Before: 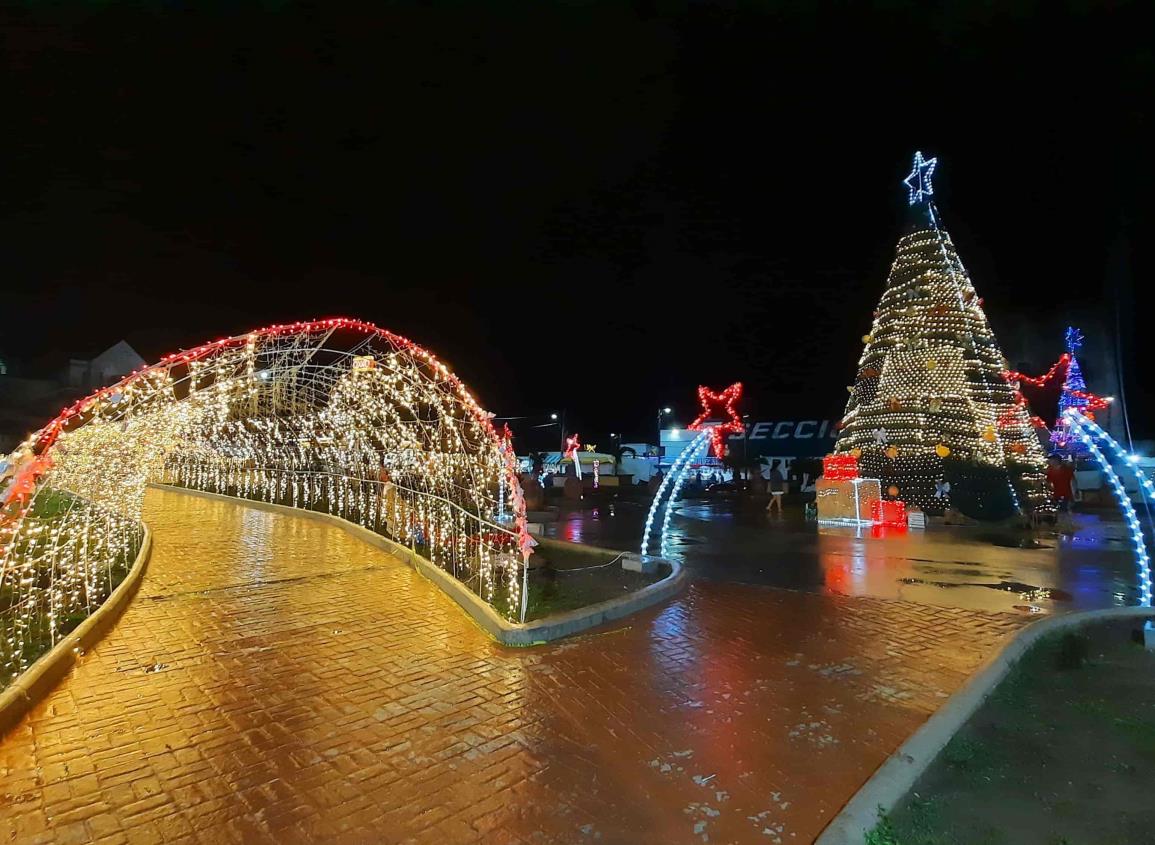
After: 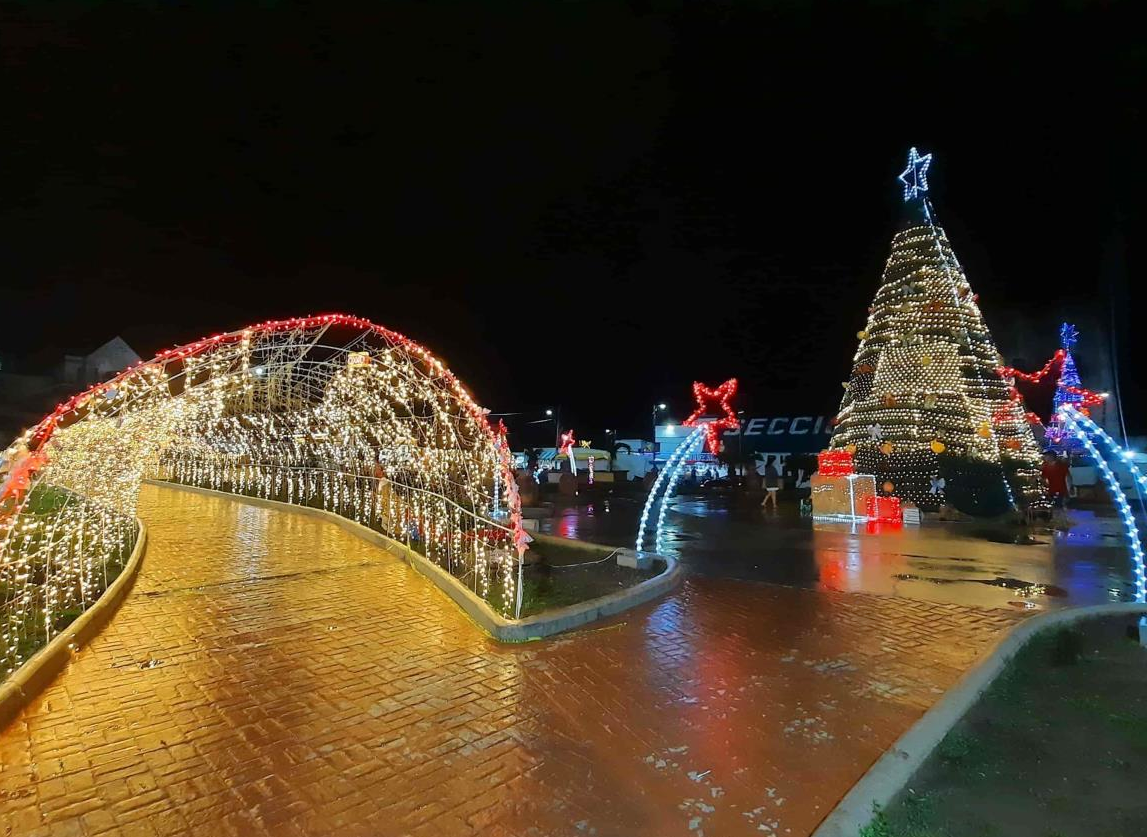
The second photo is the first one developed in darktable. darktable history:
crop: left 0.434%, top 0.485%, right 0.244%, bottom 0.386%
tone equalizer: -8 EV -2 EV, -7 EV -2 EV, -6 EV -2 EV, -5 EV -2 EV, -4 EV -2 EV, -3 EV -2 EV, -2 EV -2 EV, -1 EV -1.63 EV, +0 EV -2 EV
exposure: exposure 2.003 EV, compensate highlight preservation false
